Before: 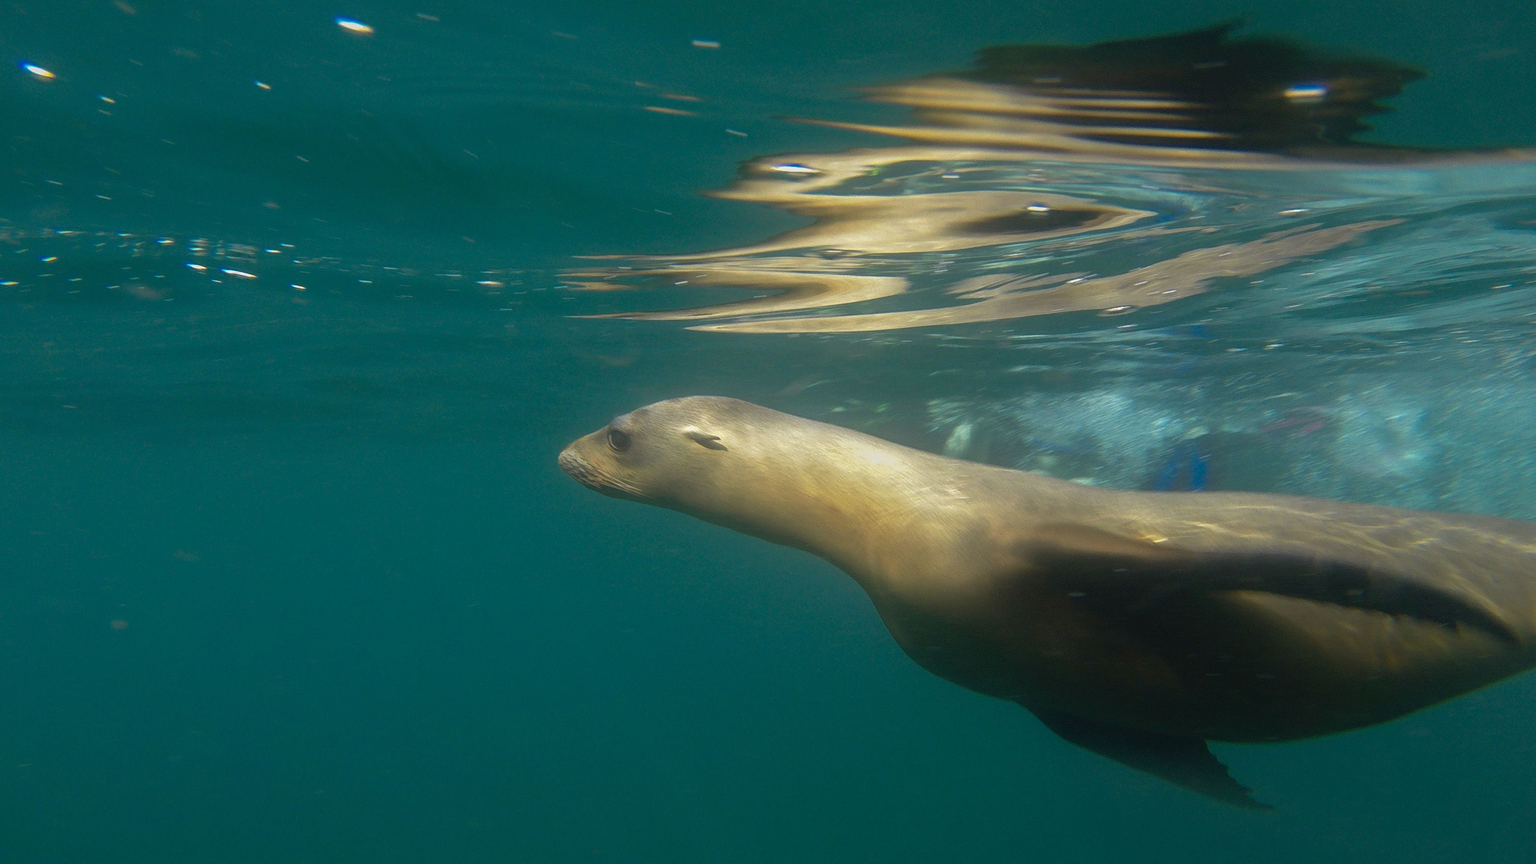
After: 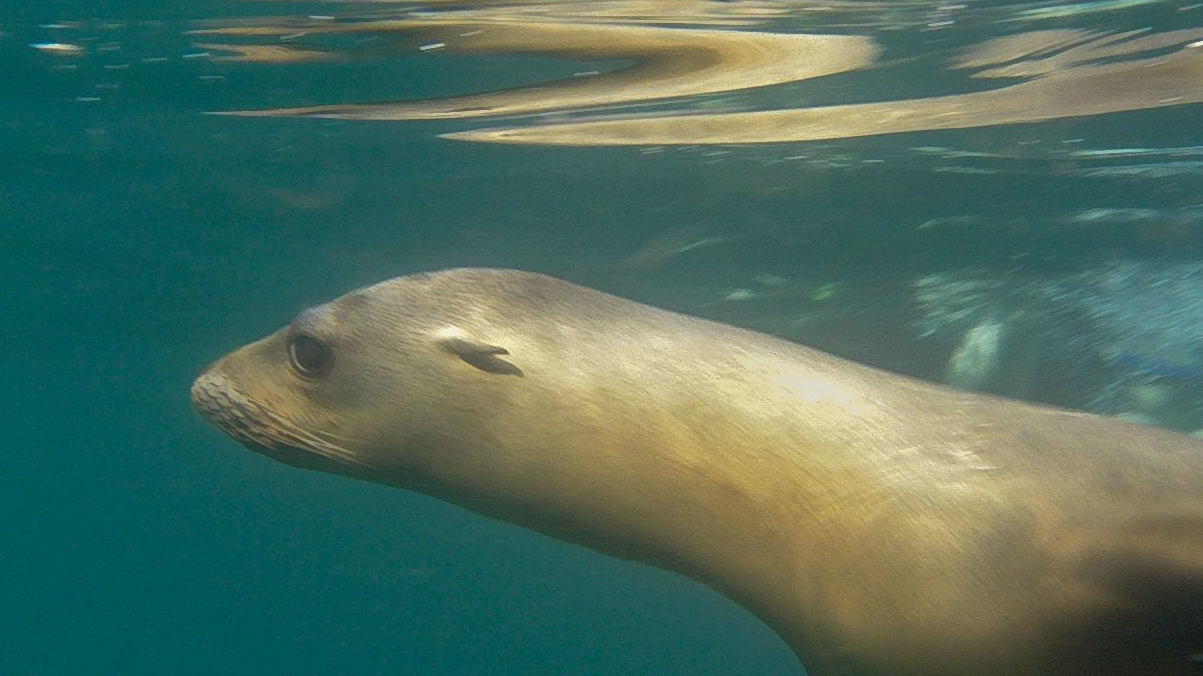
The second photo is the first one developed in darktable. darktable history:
exposure: compensate highlight preservation false
crop: left 30%, top 30%, right 30%, bottom 30%
